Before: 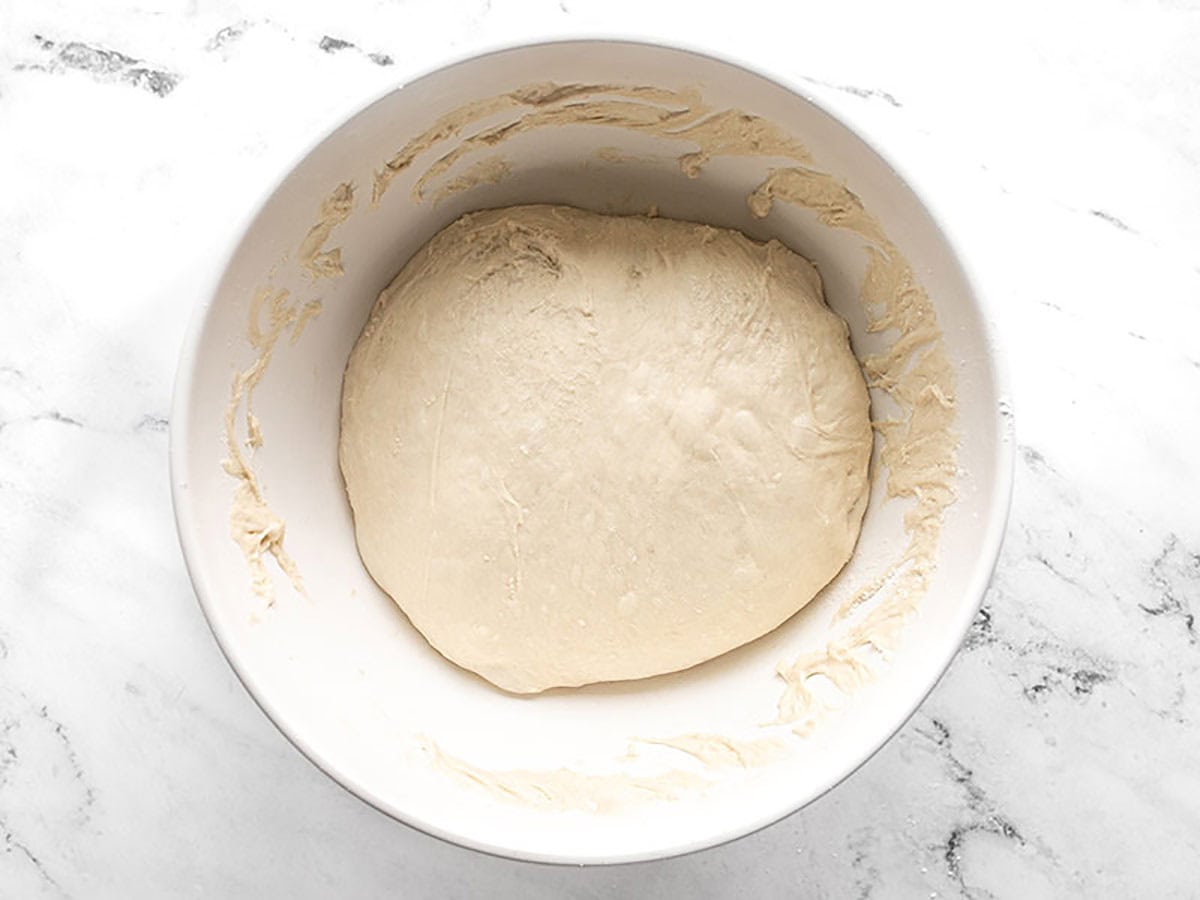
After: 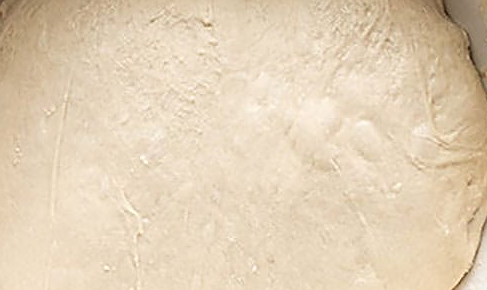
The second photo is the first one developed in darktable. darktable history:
crop: left 31.738%, top 32.315%, right 27.655%, bottom 35.416%
sharpen: on, module defaults
